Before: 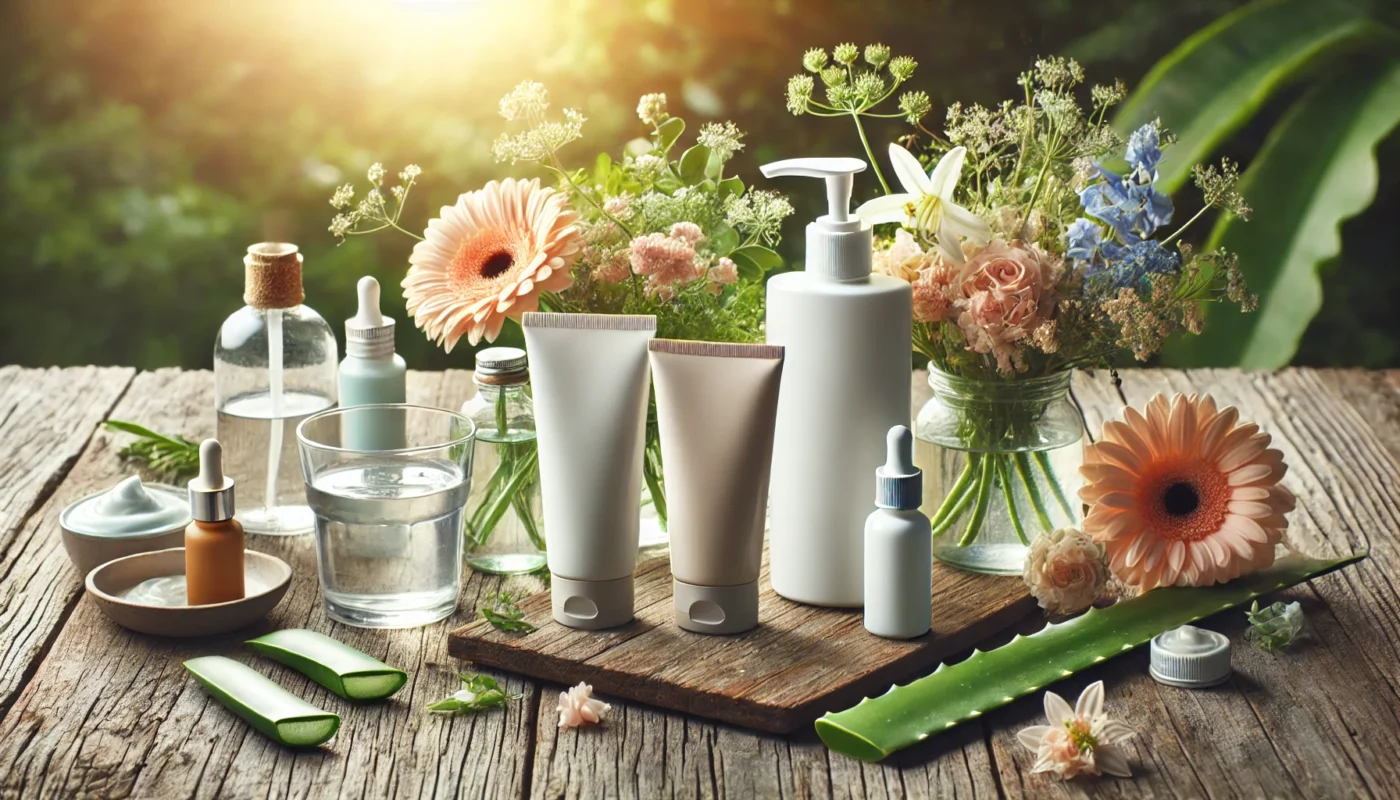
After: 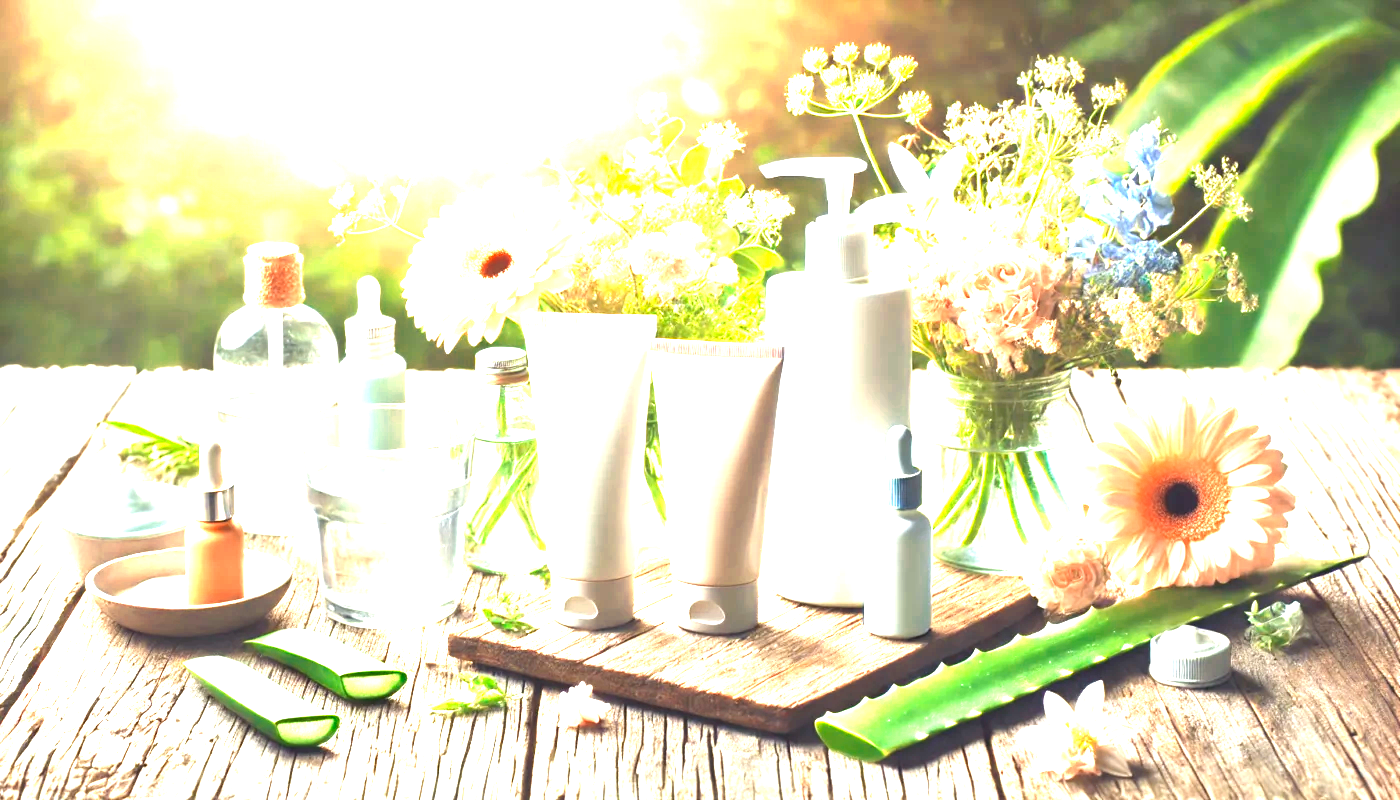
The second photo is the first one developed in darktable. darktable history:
color zones: curves: ch0 [(0.018, 0.548) (0.224, 0.64) (0.425, 0.447) (0.675, 0.575) (0.732, 0.579)]; ch1 [(0.066, 0.487) (0.25, 0.5) (0.404, 0.43) (0.75, 0.421) (0.956, 0.421)]; ch2 [(0.044, 0.561) (0.215, 0.465) (0.399, 0.544) (0.465, 0.548) (0.614, 0.447) (0.724, 0.43) (0.882, 0.623) (0.956, 0.632)]
exposure: exposure 2.207 EV, compensate highlight preservation false
color correction: saturation 1.34
